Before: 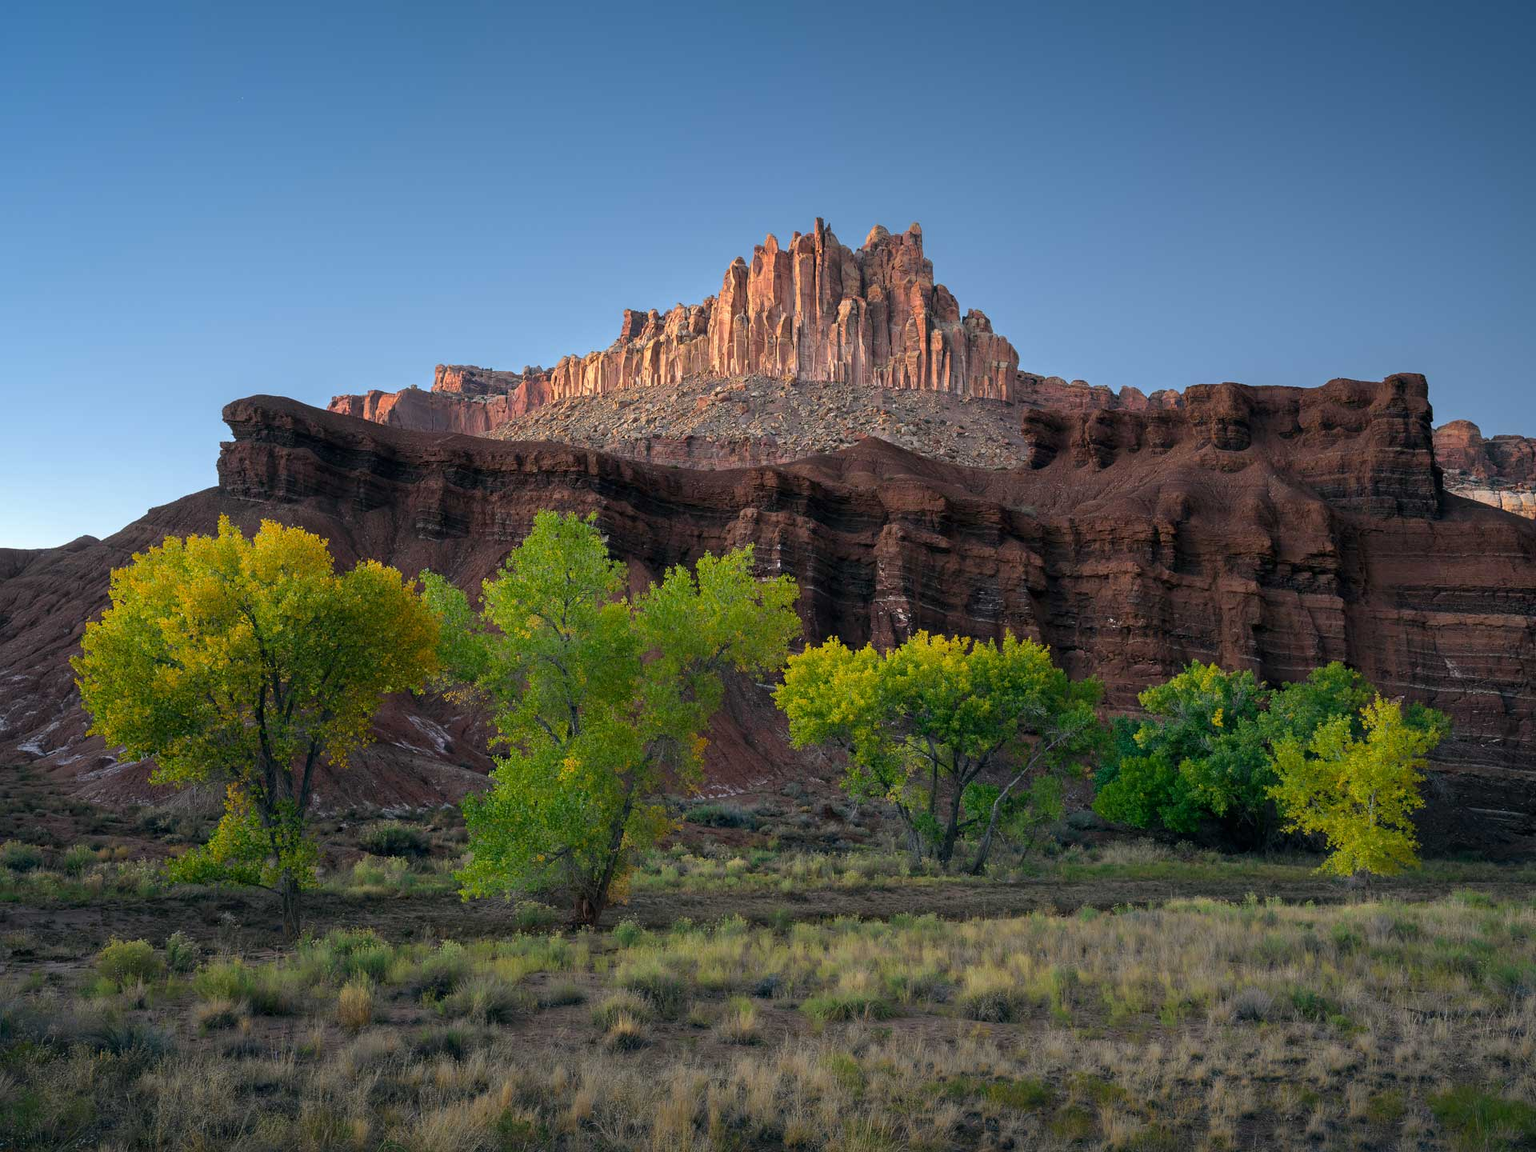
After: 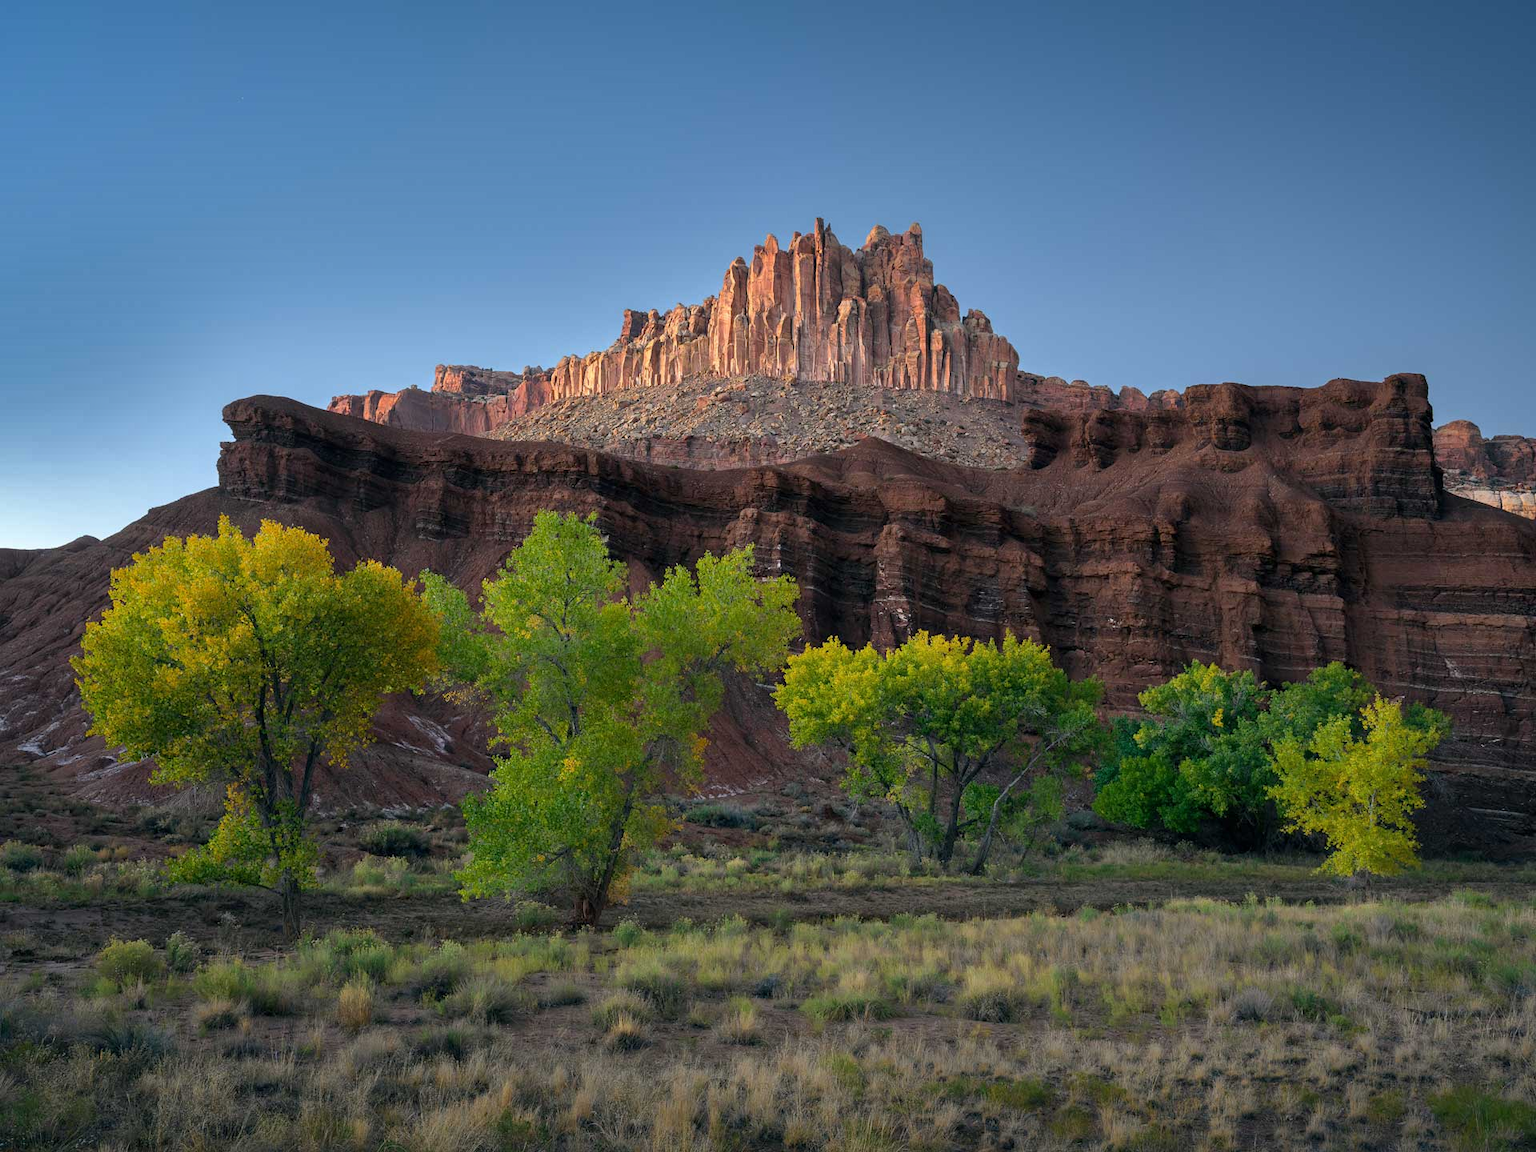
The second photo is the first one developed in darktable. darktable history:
shadows and highlights: shadows 18.14, highlights -83.72, soften with gaussian
